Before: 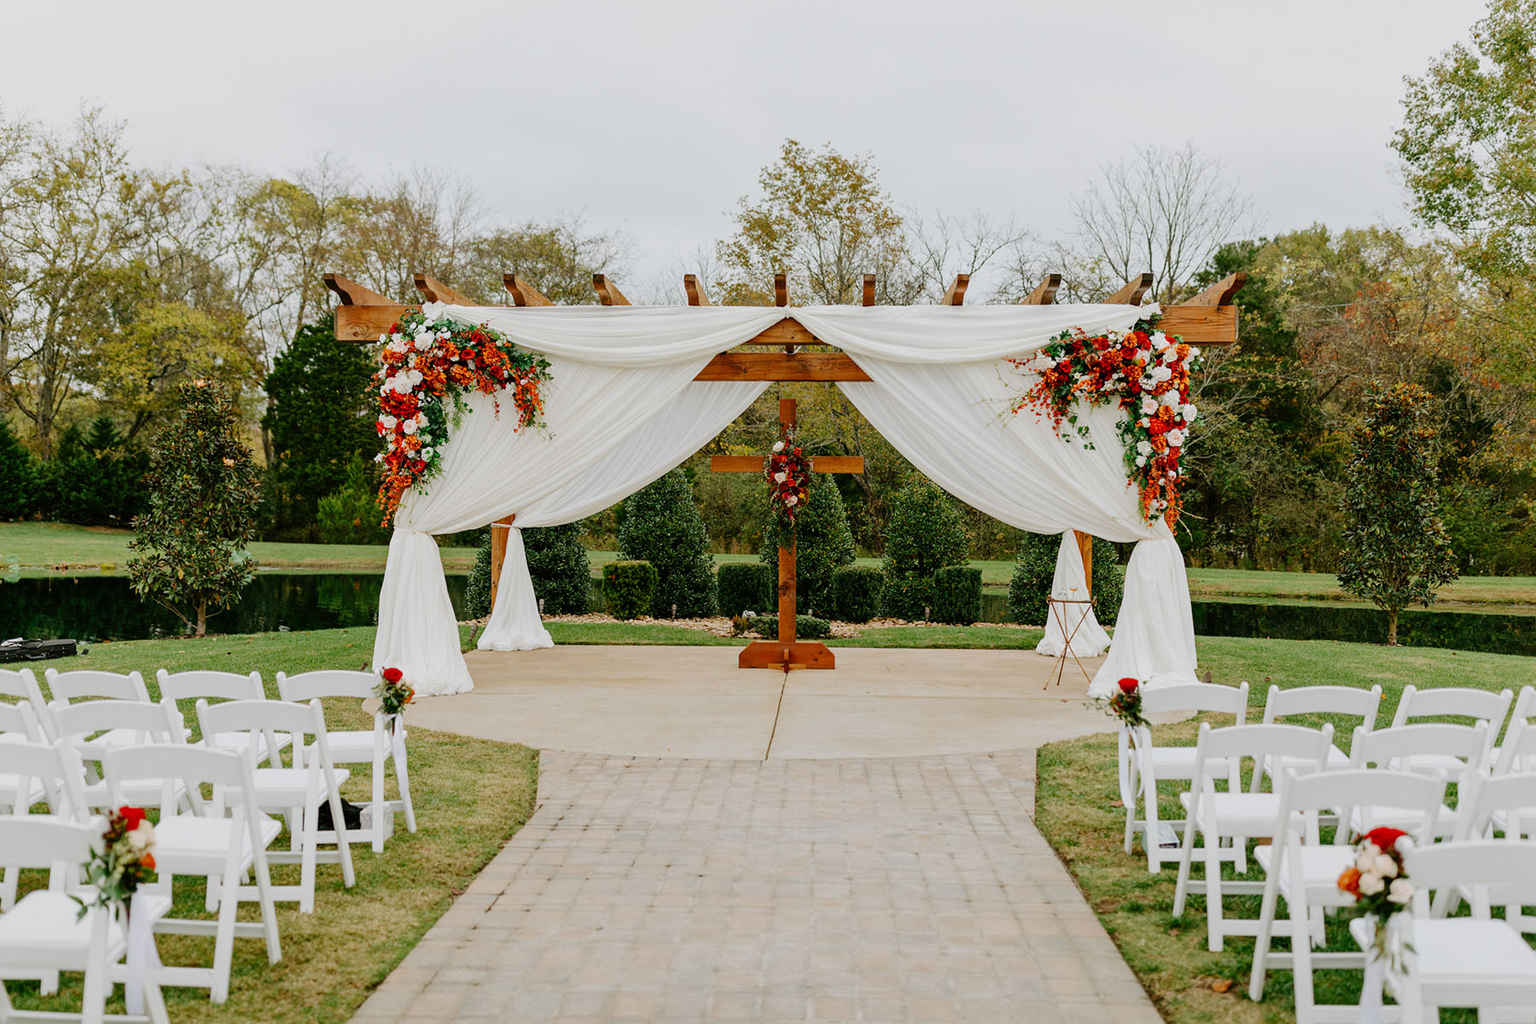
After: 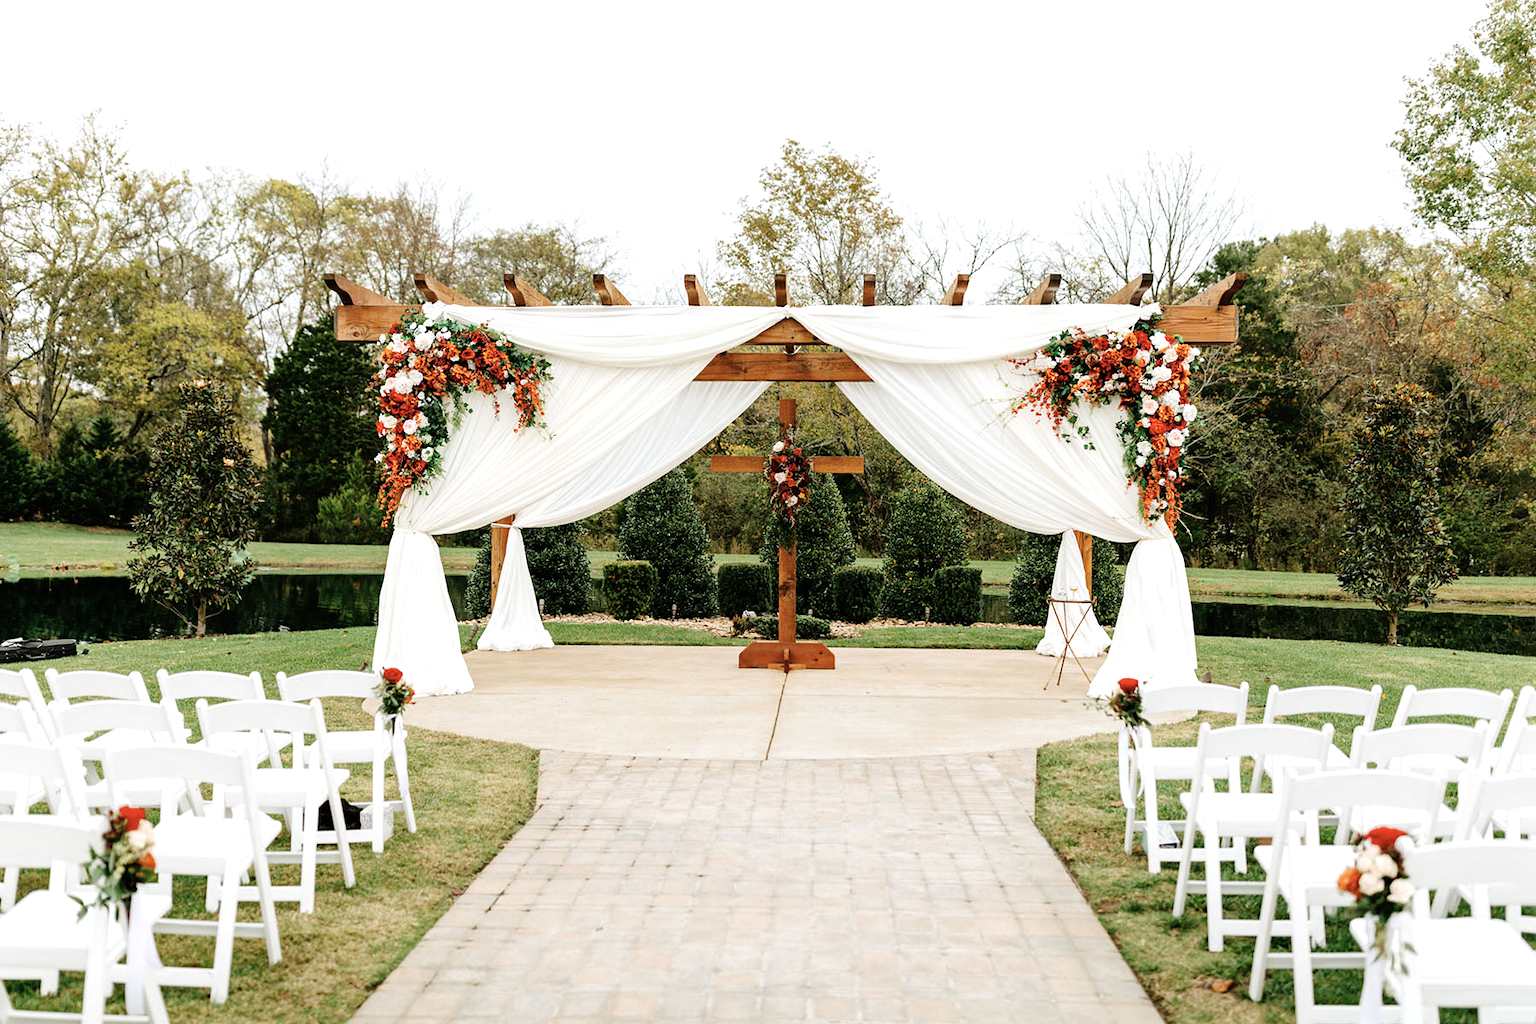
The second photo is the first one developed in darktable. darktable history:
tone equalizer: -8 EV -0.712 EV, -7 EV -0.698 EV, -6 EV -0.608 EV, -5 EV -0.38 EV, -3 EV 0.384 EV, -2 EV 0.6 EV, -1 EV 0.685 EV, +0 EV 0.765 EV
color correction: highlights b* -0.006, saturation 0.799
